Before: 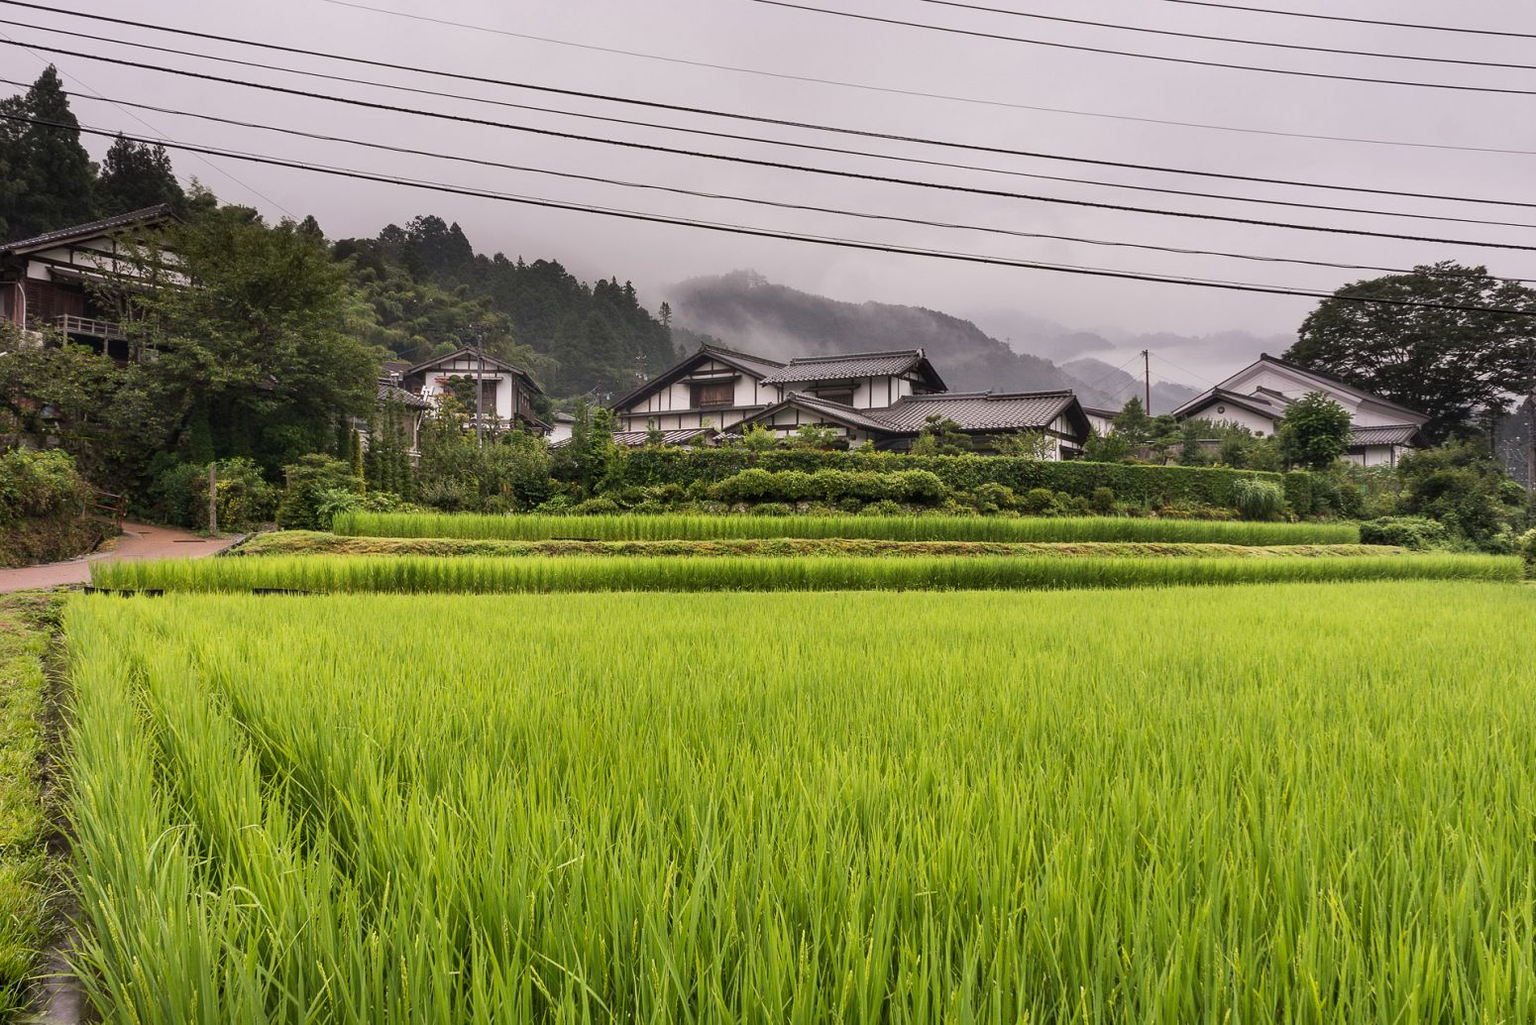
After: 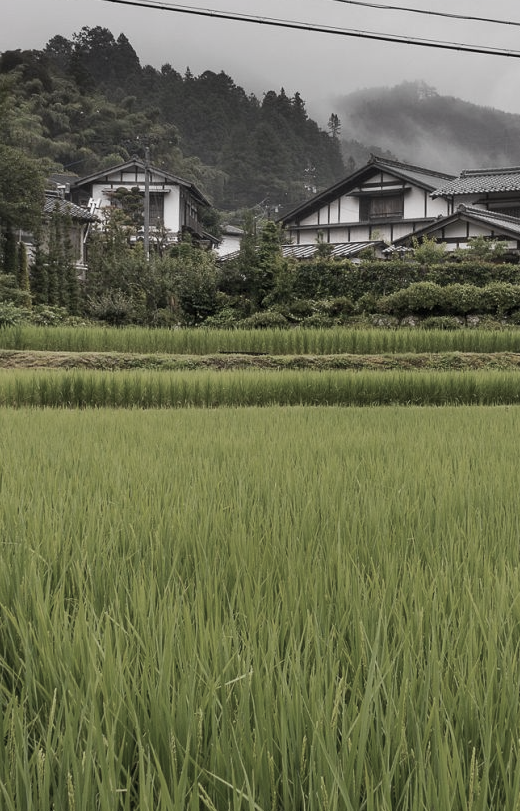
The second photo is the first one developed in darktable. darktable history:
crop and rotate: left 21.77%, top 18.528%, right 44.676%, bottom 2.997%
color zones: curves: ch0 [(0, 0.487) (0.241, 0.395) (0.434, 0.373) (0.658, 0.412) (0.838, 0.487)]; ch1 [(0, 0) (0.053, 0.053) (0.211, 0.202) (0.579, 0.259) (0.781, 0.241)]
